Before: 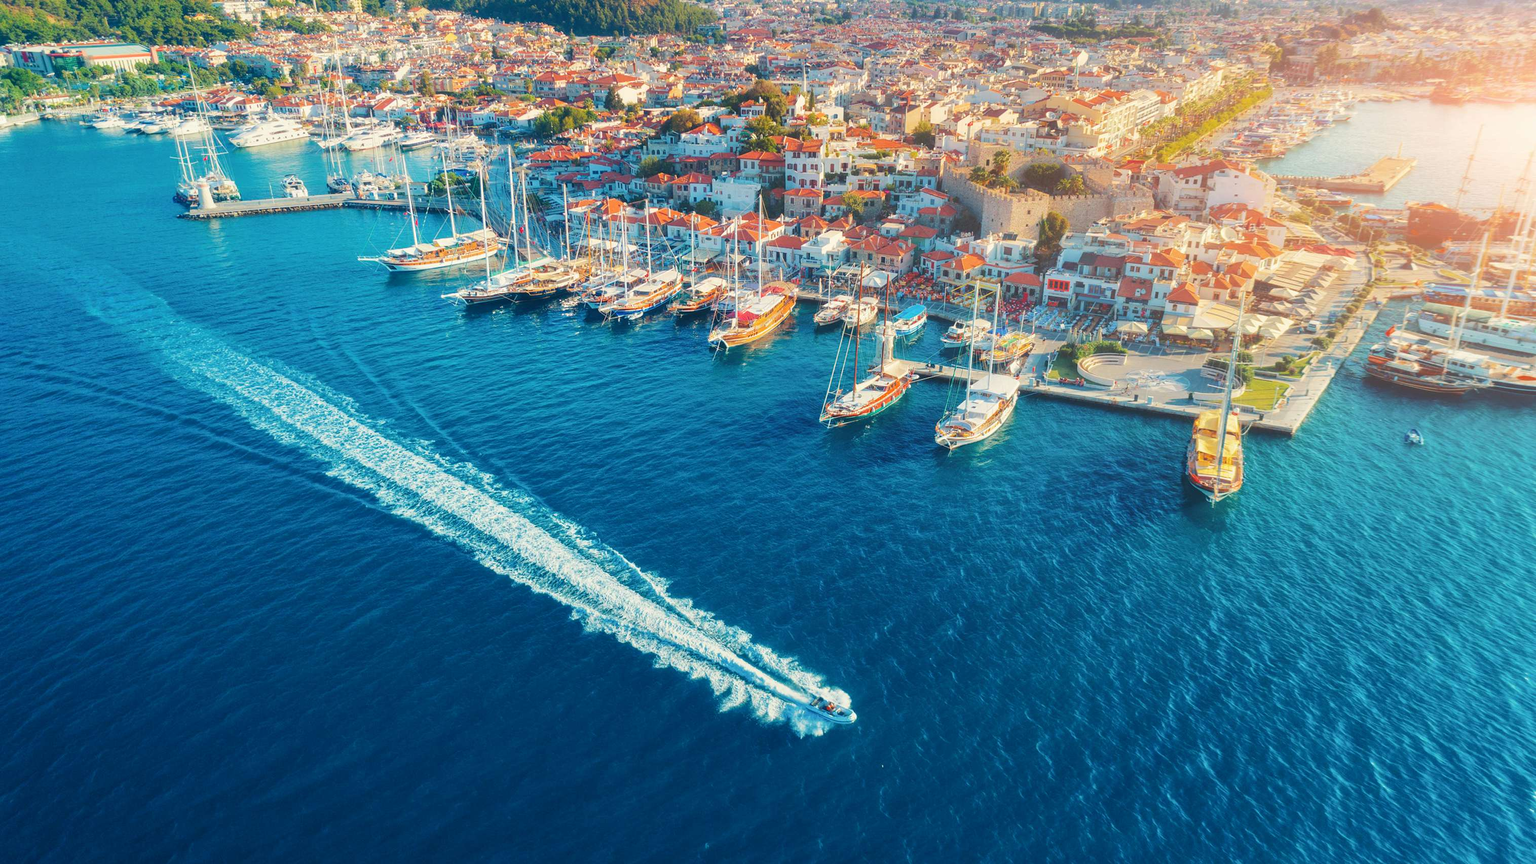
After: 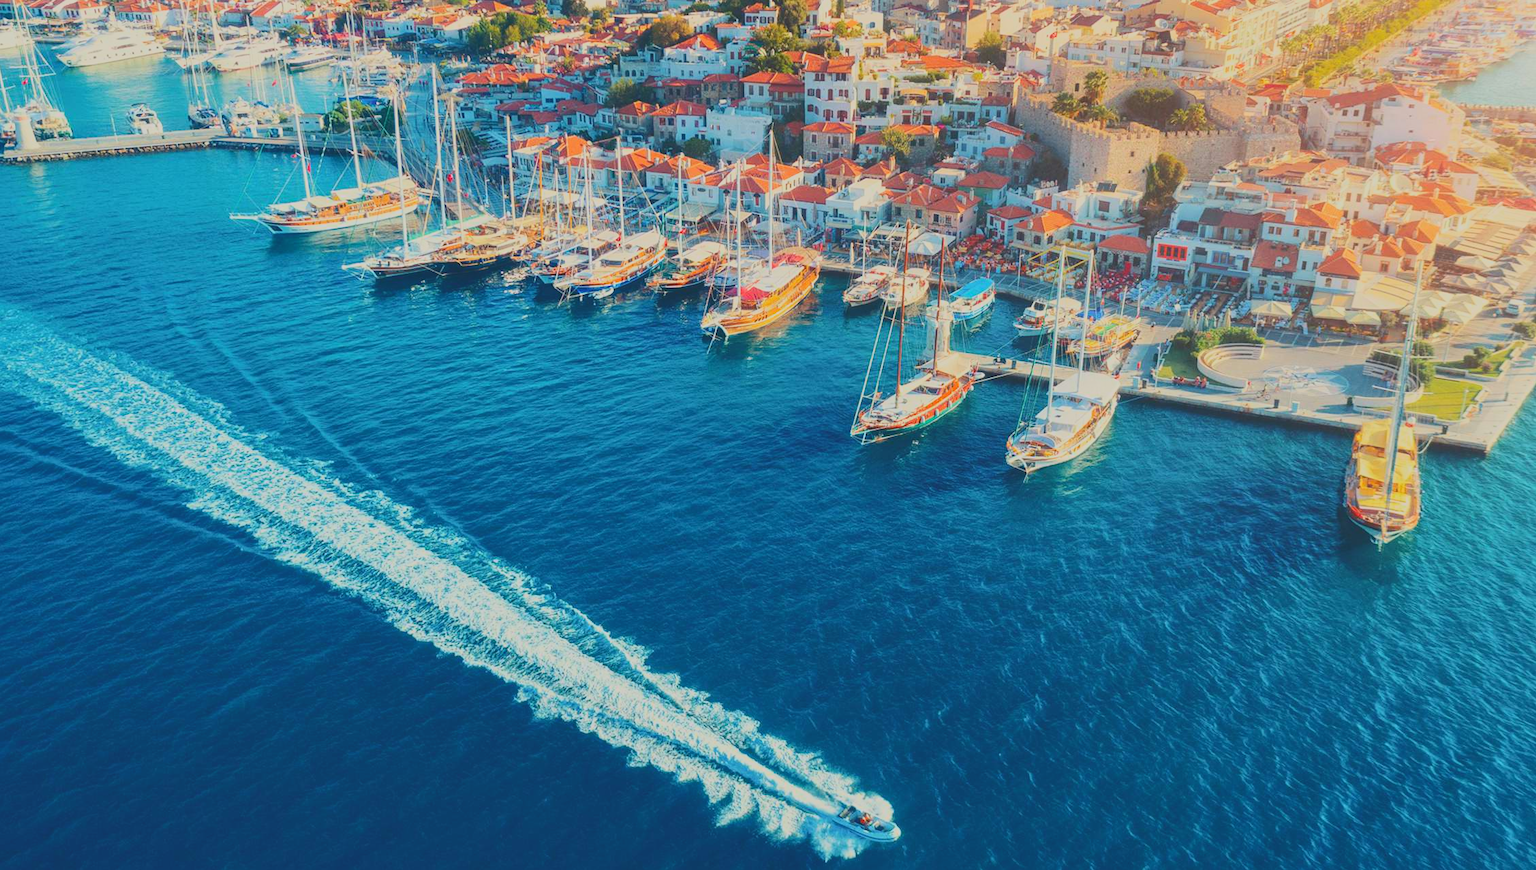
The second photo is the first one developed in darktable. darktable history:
crop and rotate: left 12.188%, top 11.353%, right 13.435%, bottom 13.686%
tone curve: curves: ch0 [(0, 0.148) (0.191, 0.225) (0.712, 0.695) (0.864, 0.797) (1, 0.839)], color space Lab, independent channels, preserve colors none
